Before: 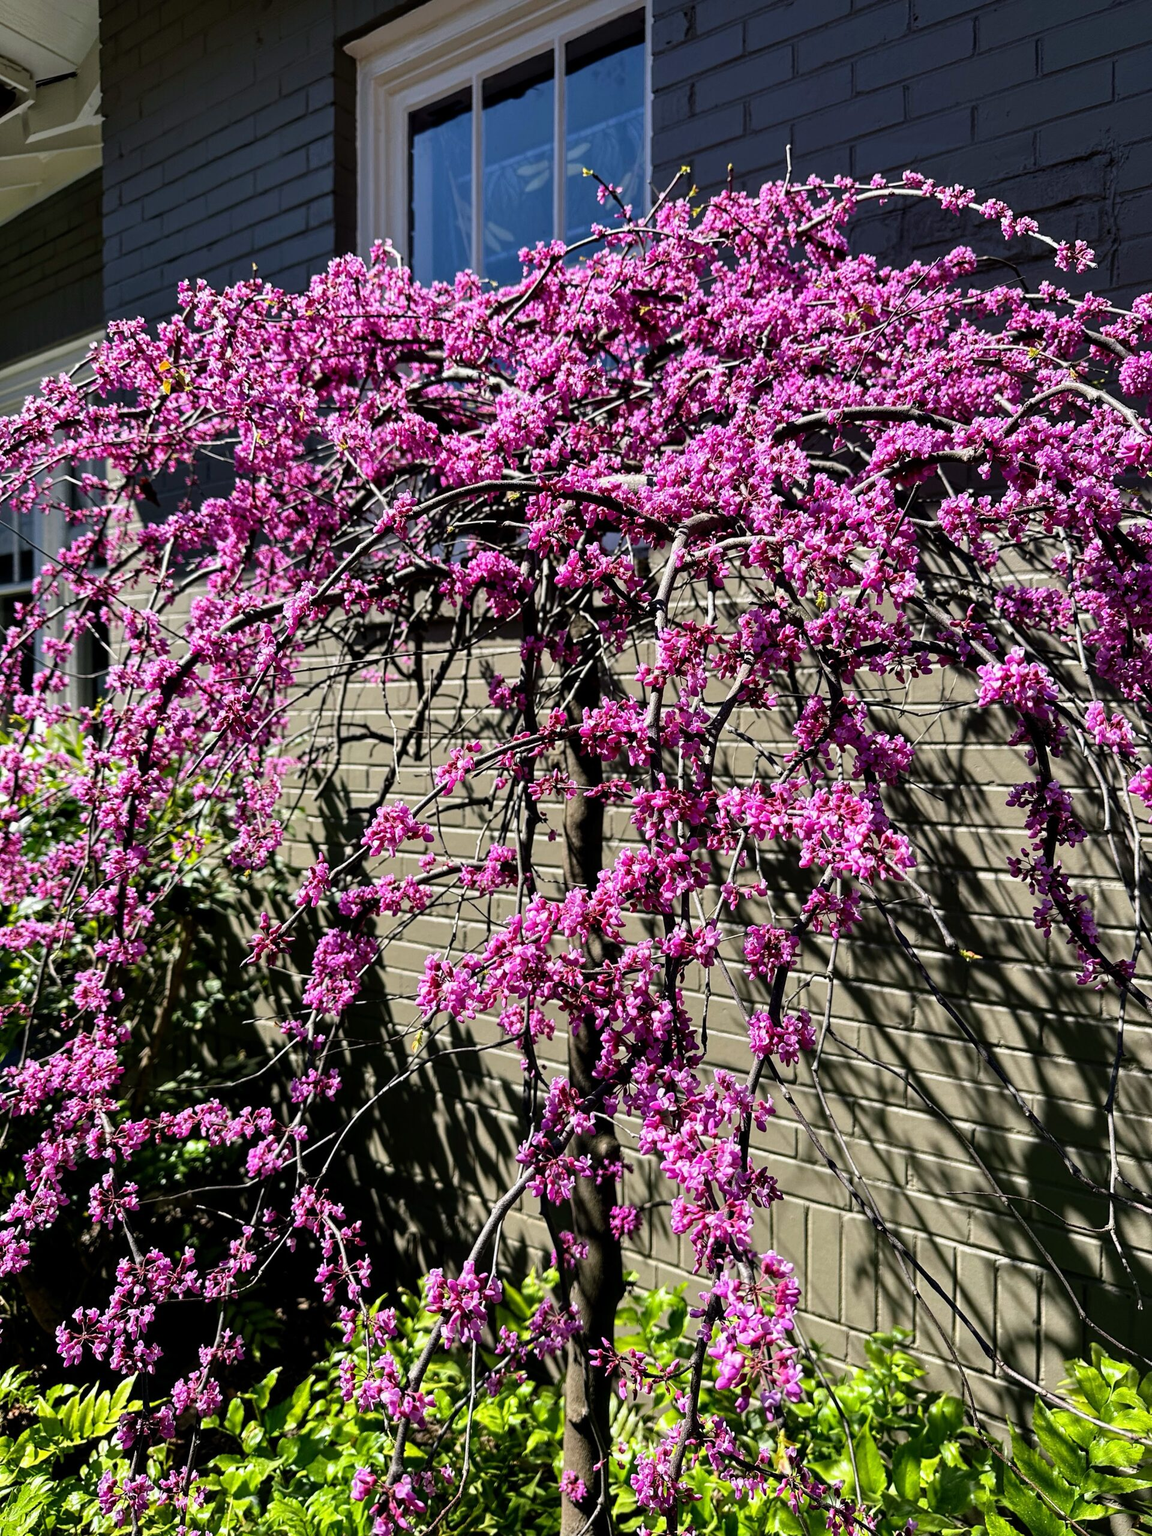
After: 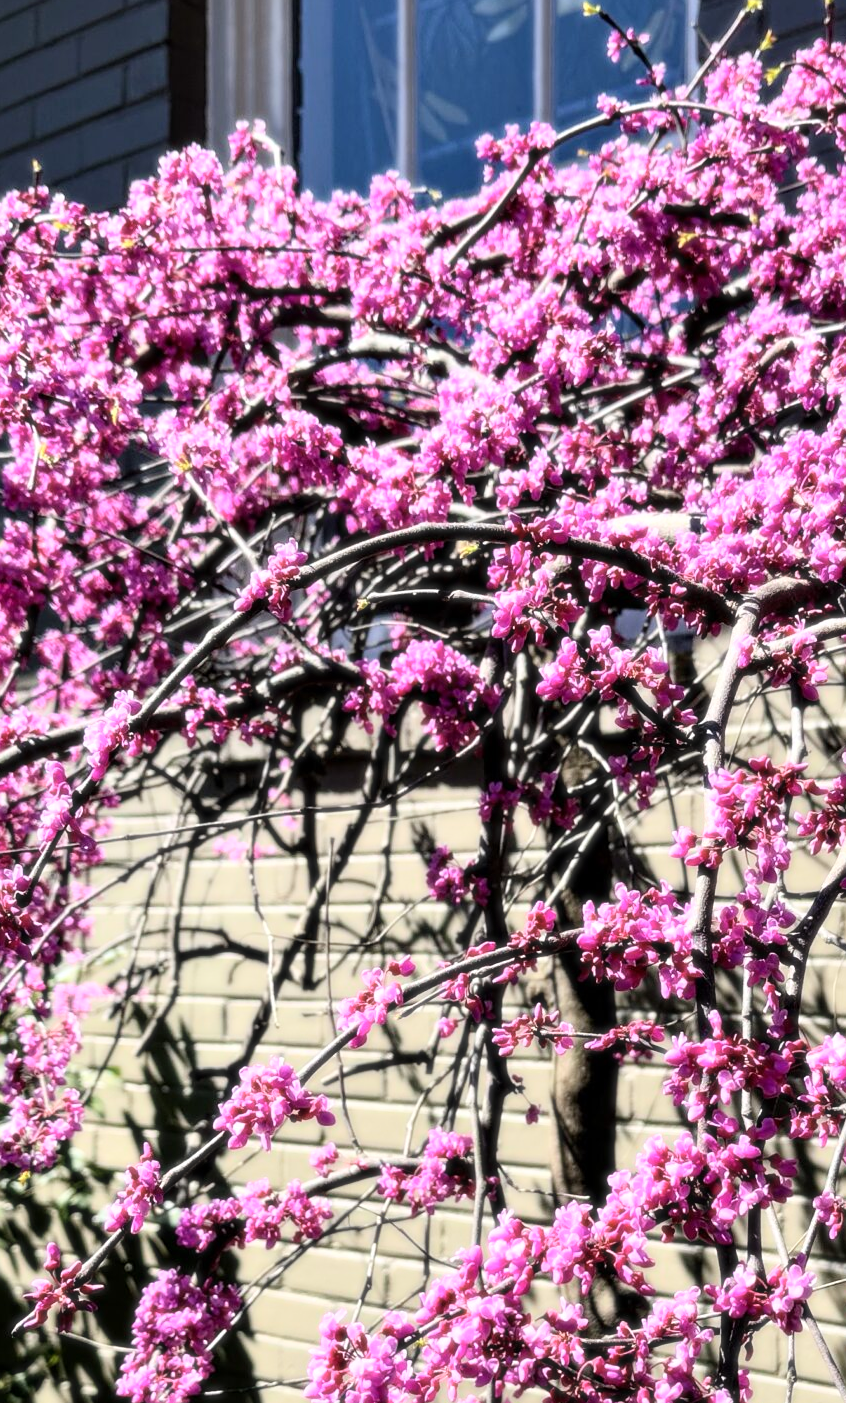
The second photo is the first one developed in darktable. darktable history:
bloom: size 0%, threshold 54.82%, strength 8.31%
crop: left 20.248%, top 10.86%, right 35.675%, bottom 34.321%
sharpen: amount 0.2
